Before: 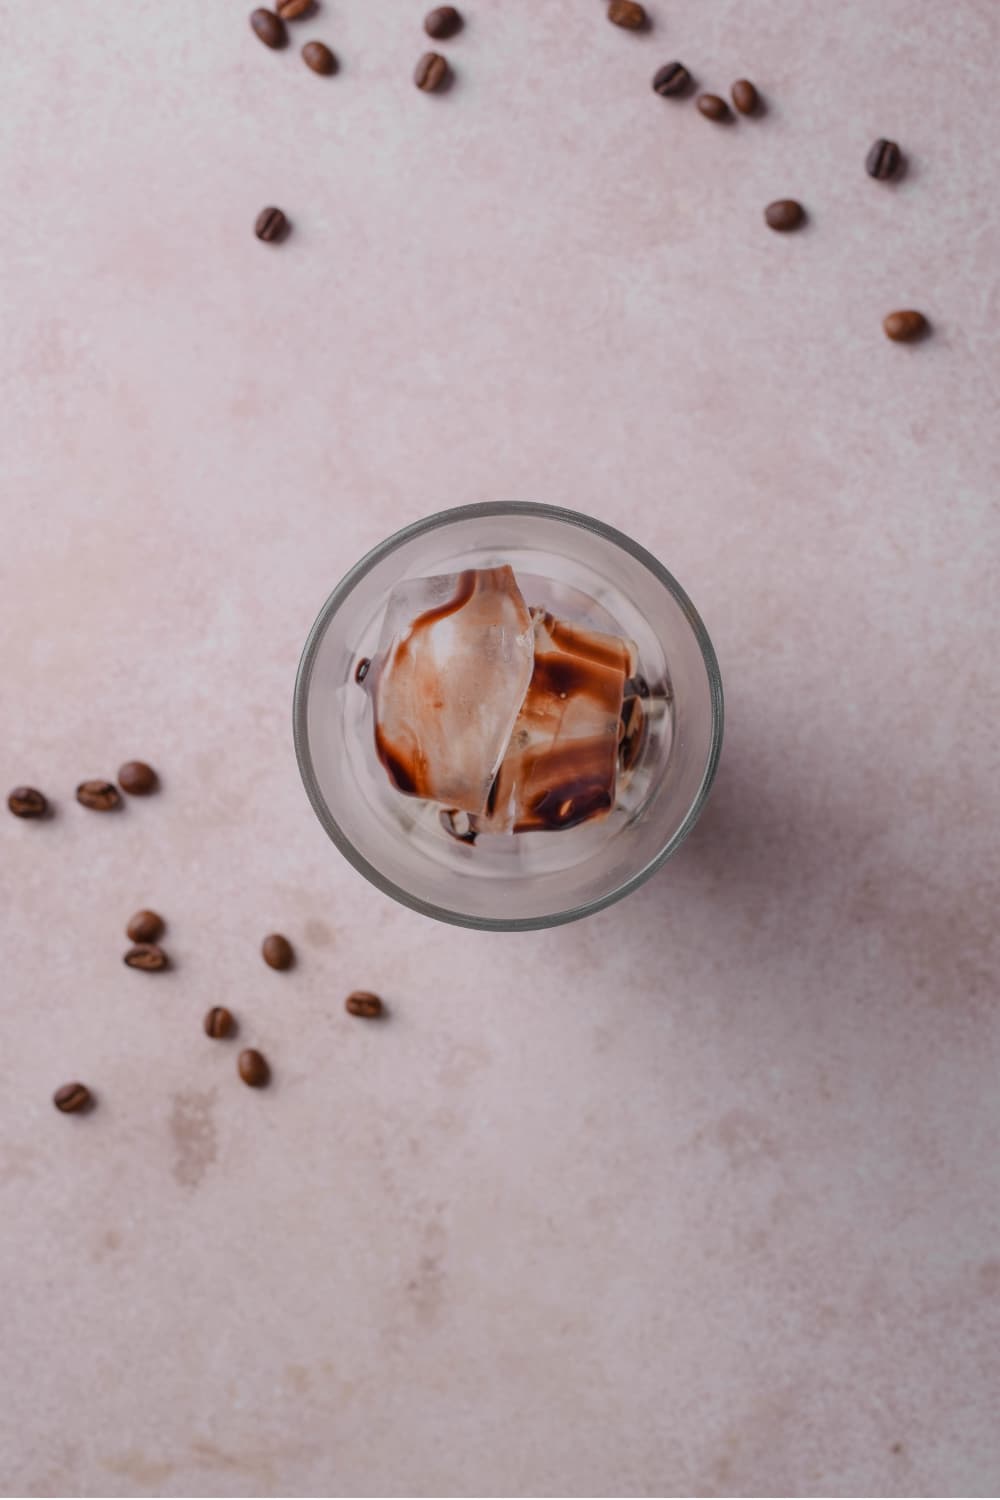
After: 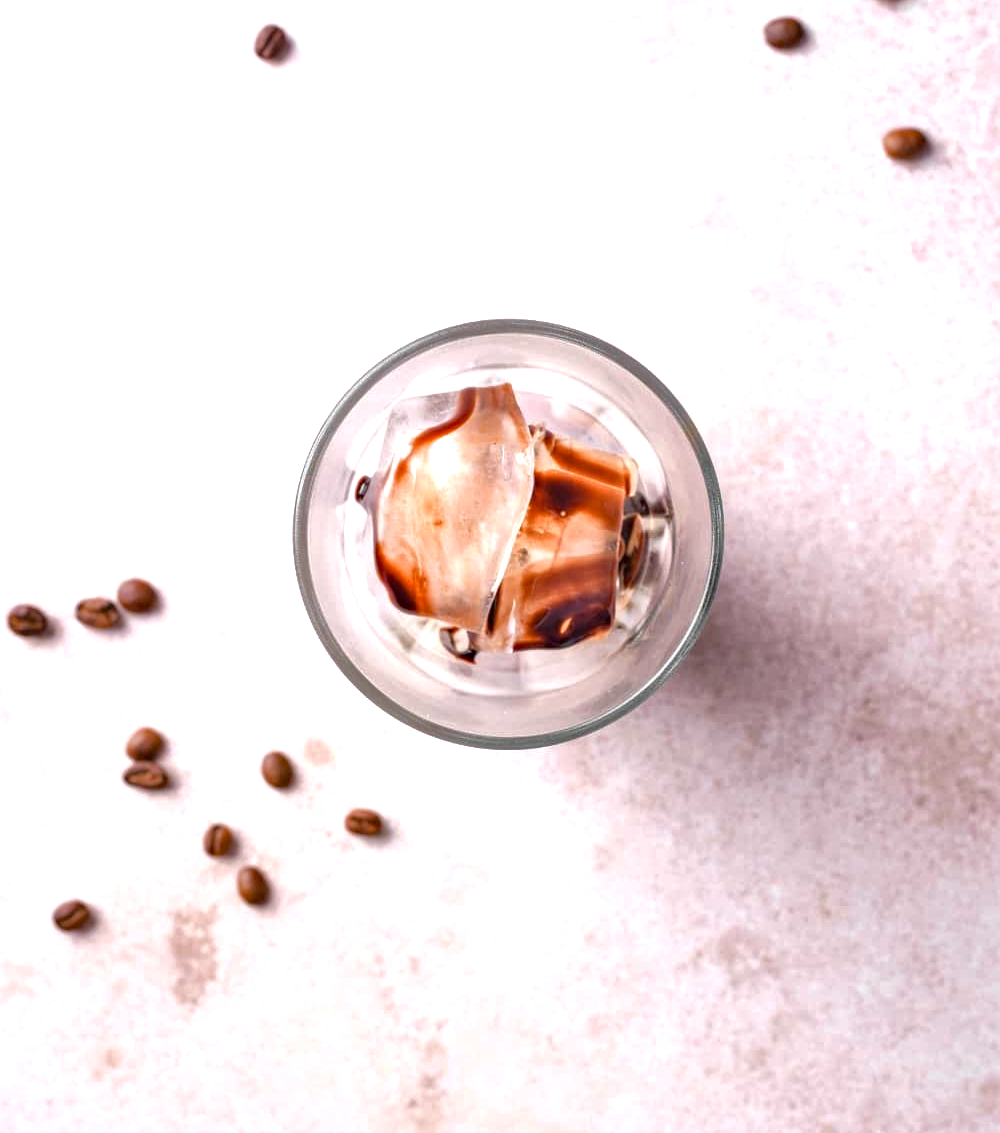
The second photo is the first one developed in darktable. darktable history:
exposure: black level correction 0, exposure 1.383 EV, compensate highlight preservation false
haze removal: compatibility mode true, adaptive false
local contrast: mode bilateral grid, contrast 19, coarseness 50, detail 149%, midtone range 0.2
crop and rotate: top 12.184%, bottom 12.25%
